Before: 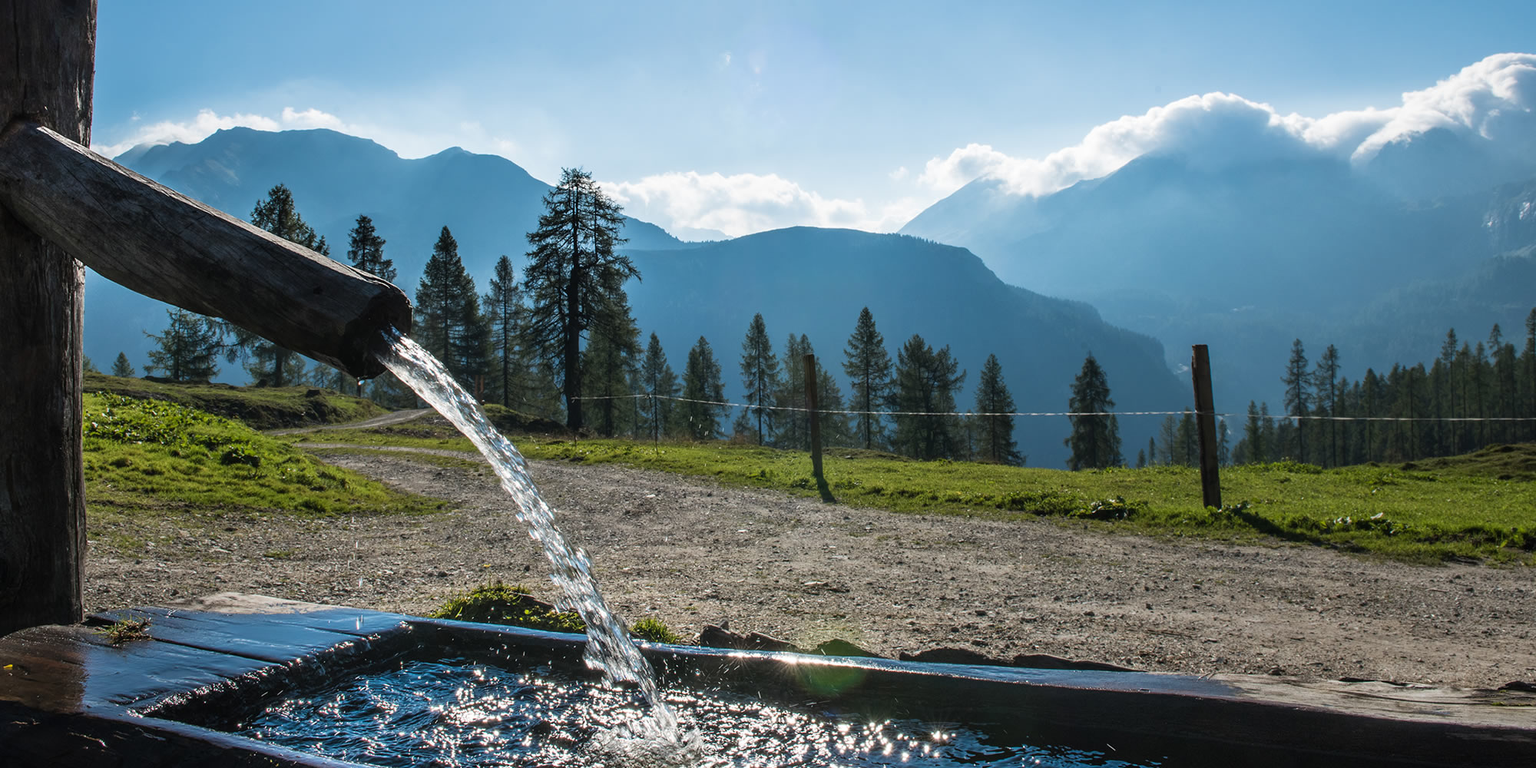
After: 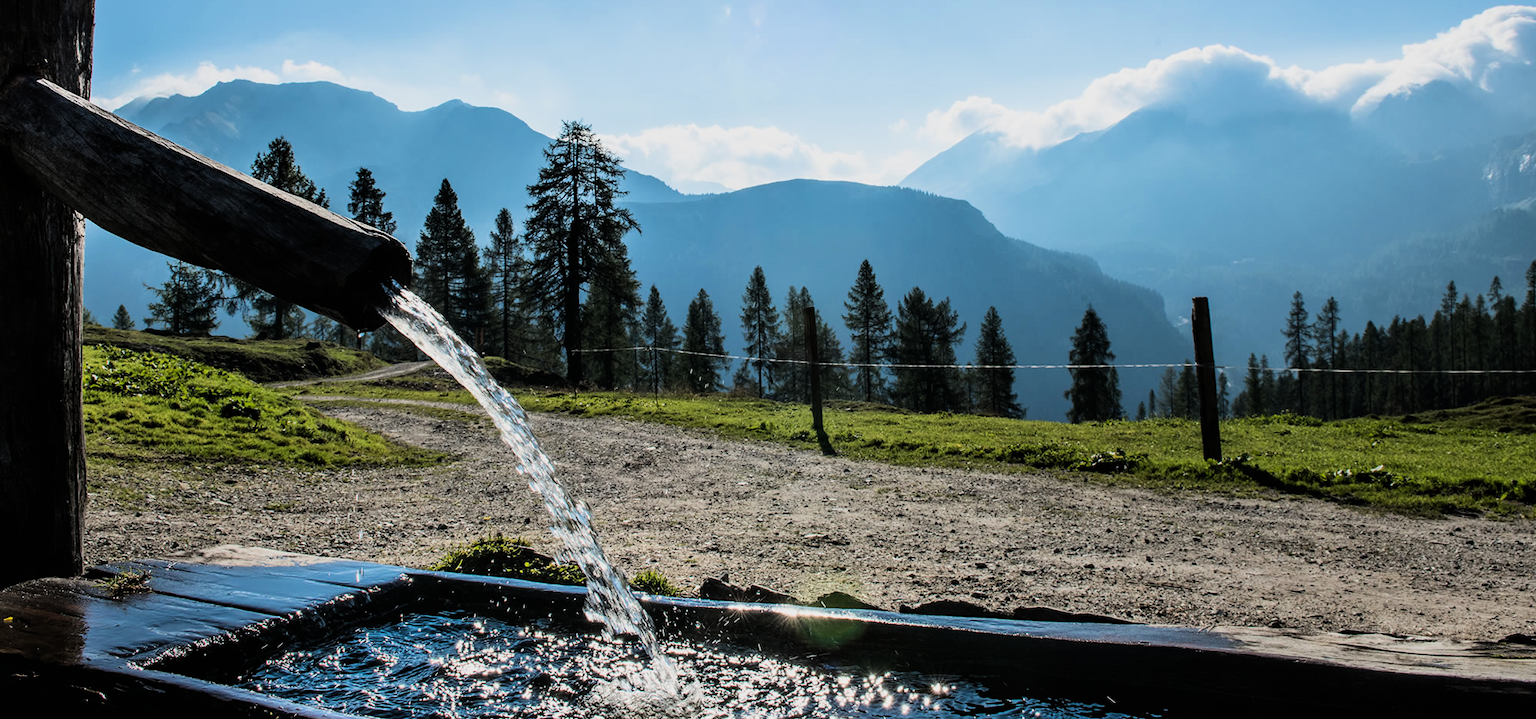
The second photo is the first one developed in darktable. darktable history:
tone equalizer: -8 EV -0.75 EV, -7 EV -0.7 EV, -6 EV -0.6 EV, -5 EV -0.4 EV, -3 EV 0.4 EV, -2 EV 0.6 EV, -1 EV 0.7 EV, +0 EV 0.75 EV, edges refinement/feathering 500, mask exposure compensation -1.57 EV, preserve details no
crop and rotate: top 6.25%
filmic rgb: black relative exposure -7.65 EV, white relative exposure 4.56 EV, hardness 3.61, color science v6 (2022)
